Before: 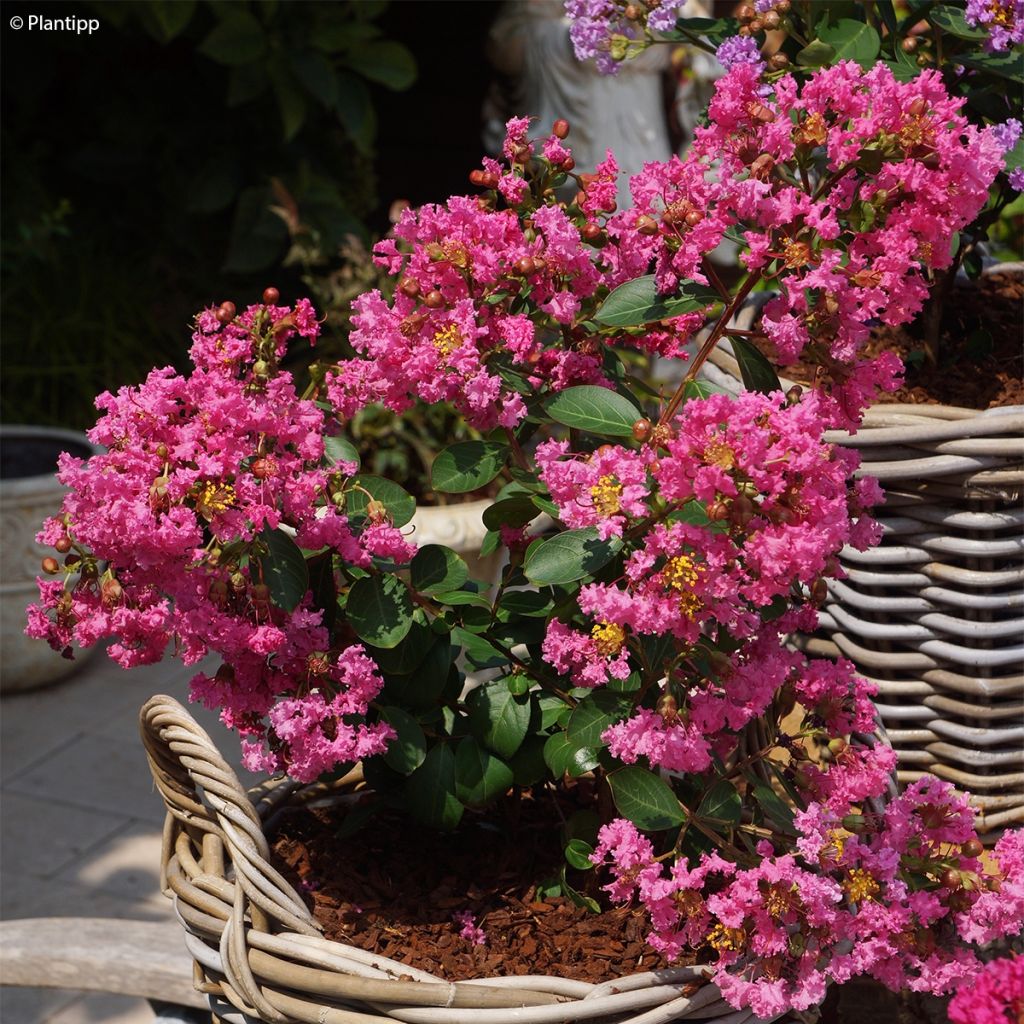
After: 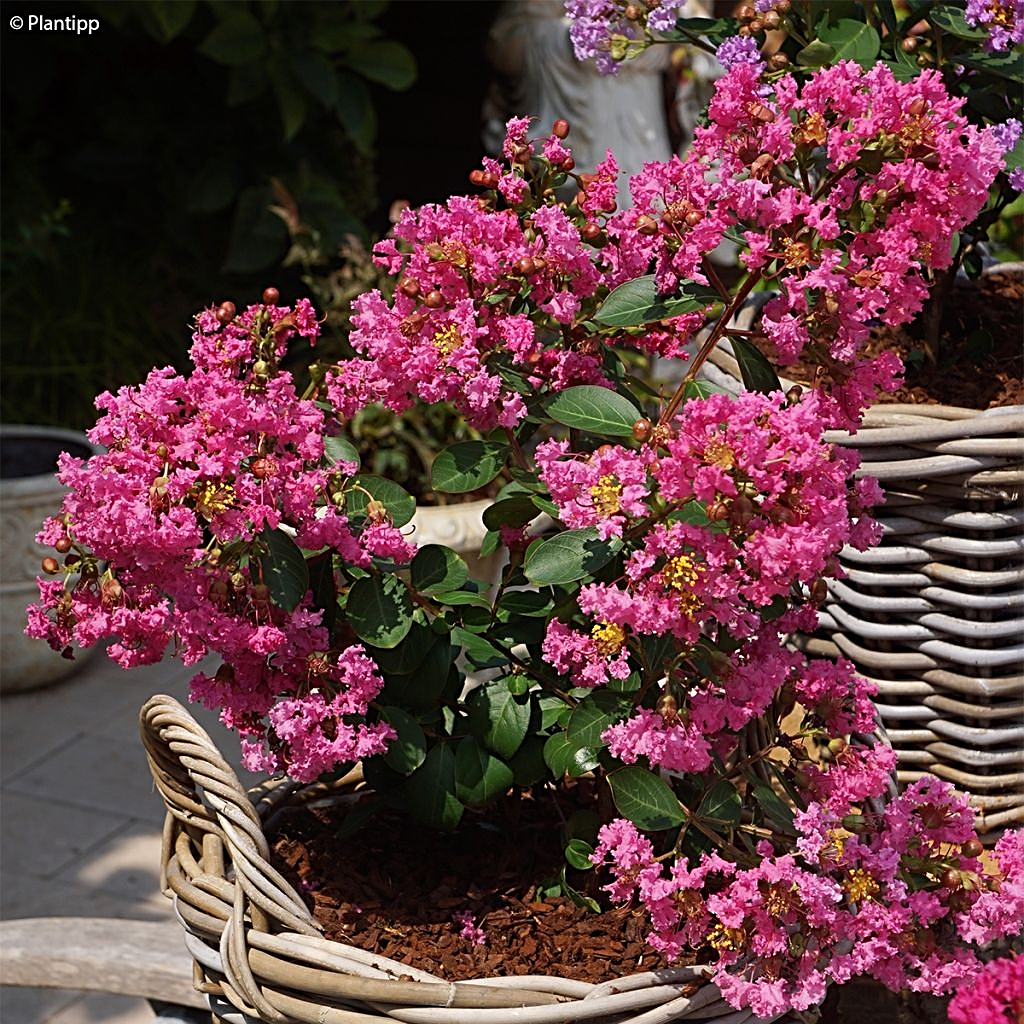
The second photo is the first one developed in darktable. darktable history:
sharpen: radius 2.661, amount 0.657
